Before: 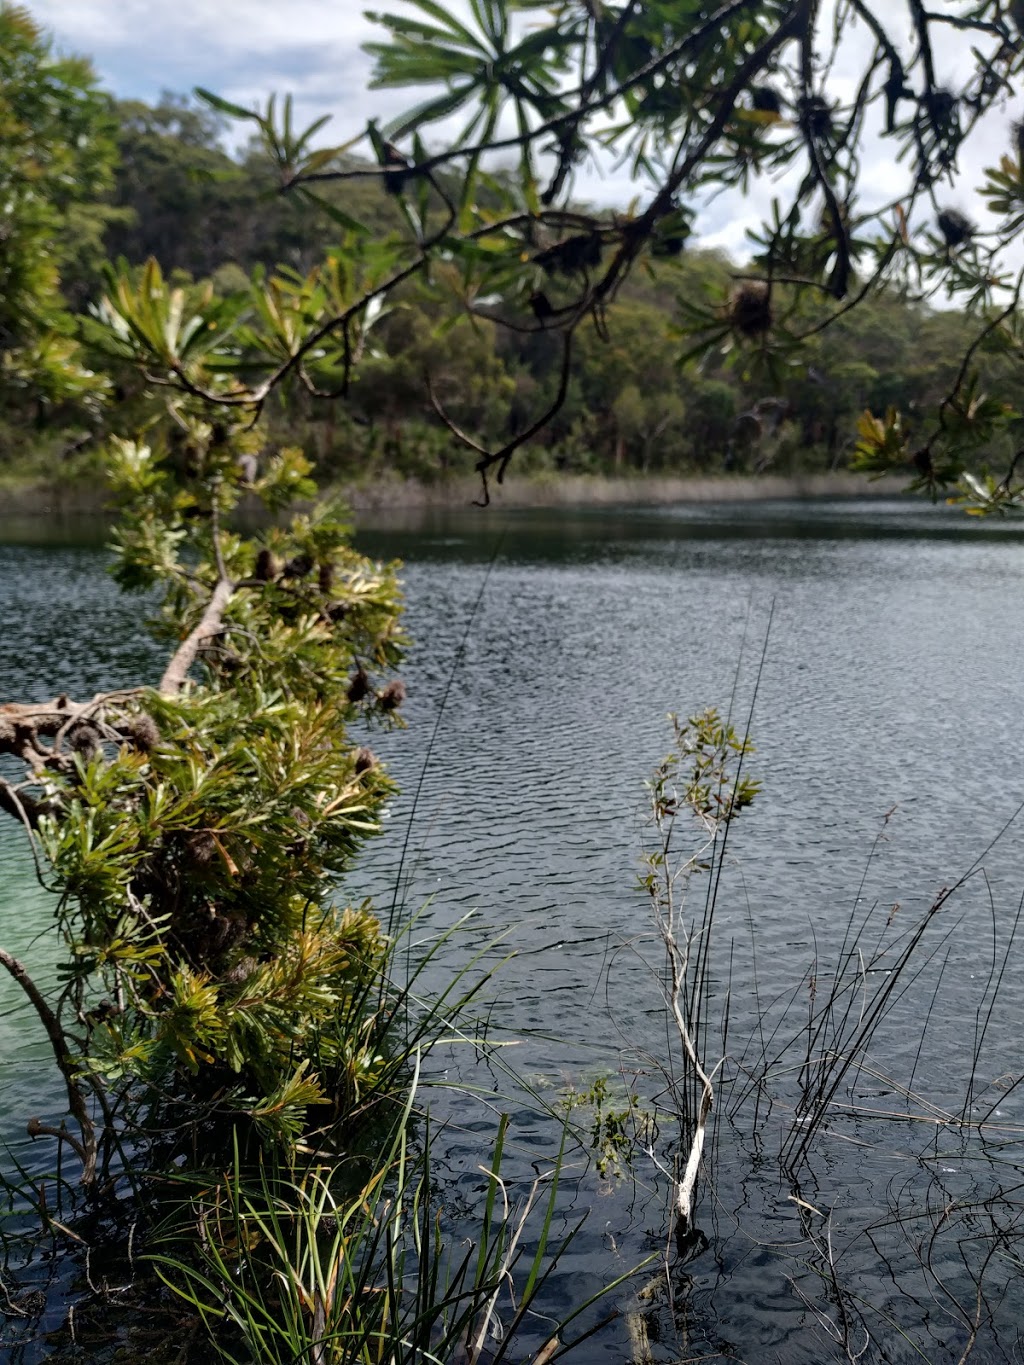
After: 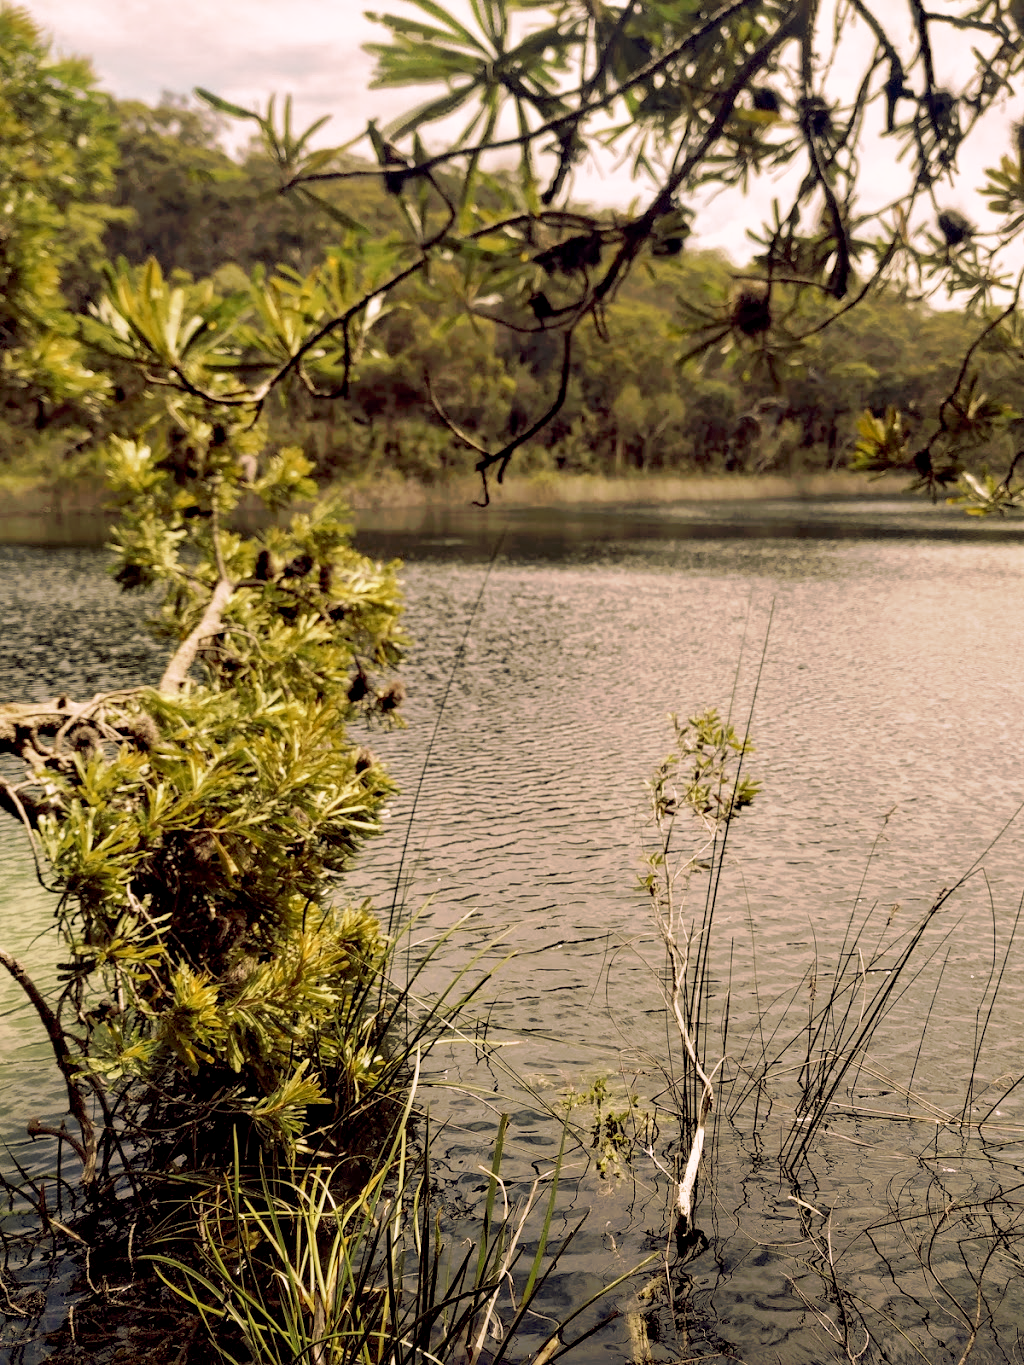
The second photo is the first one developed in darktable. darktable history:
tone curve: curves: ch0 [(0, 0) (0.003, 0.013) (0.011, 0.017) (0.025, 0.035) (0.044, 0.093) (0.069, 0.146) (0.1, 0.179) (0.136, 0.243) (0.177, 0.294) (0.224, 0.332) (0.277, 0.412) (0.335, 0.454) (0.399, 0.531) (0.468, 0.611) (0.543, 0.669) (0.623, 0.738) (0.709, 0.823) (0.801, 0.881) (0.898, 0.951) (1, 1)], preserve colors none
color look up table: target L [90.43, 95.19, 90.15, 86.6, 86.05, 84, 67.95, 69.65, 76.54, 64.82, 65.66, 52.72, 43.96, 35.68, 31.34, 5.072, 200.58, 91.72, 86.9, 67.7, 72.75, 68.03, 68.57, 55.62, 51.37, 43.41, 44.61, 34.43, 32.69, 27.22, 11.74, 83.2, 71.47, 68.65, 57.66, 49.01, 49.41, 40.02, 42.22, 26.01, 20.54, 17.67, 8.642, 96.38, 86.54, 81.7, 53.94, 38.52, 11.45], target a [-5.339, -25.67, -8.35, -13.82, -30.43, -50.8, -40.53, -5.611, -2.967, -32.51, -14.39, -34.72, -1.06, -37.25, -22.33, -4.114, 0, 10.53, -4.067, 28.1, 12.83, 10.15, 33.06, 50.05, 54.78, 26.81, 9.741, 58.1, 11.06, 32.24, 31.36, 22.18, 19.53, 13.72, 69.12, 84.63, 44.12, 19.65, 21.14, 56.81, 44.03, 19.39, 16.85, -25.82, 6.256, -34.86, -11, -9.95, -0.125], target b [32.24, 82.84, 37.24, 105.74, 93.54, 36.85, 36.72, 80.41, 27.22, 73.06, 49.34, 21.64, 53.98, 41.97, 34.85, 5.969, 0, 6.055, 67.03, 55.21, 83.18, 46.24, 22.99, 27.03, 65.68, 54.67, 33.53, 38.4, 42.17, 23.67, 15.85, -11.96, 14.07, -37.16, -19.82, -65.16, 5.163, -81.64, 10.64, -55.81, -5.984, -45.07, -3.847, 10.05, -5.174, -29.22, -48.11, -8.202, -0.812], num patches 49
